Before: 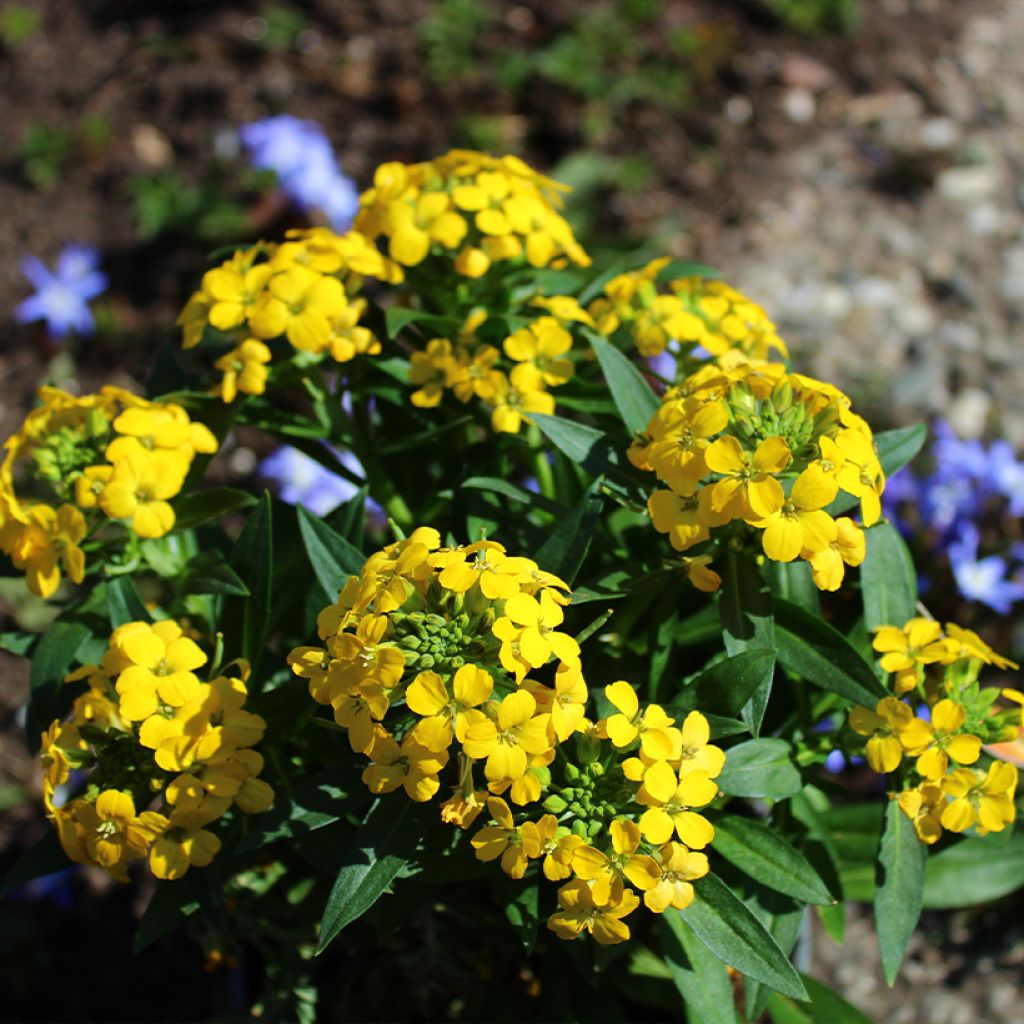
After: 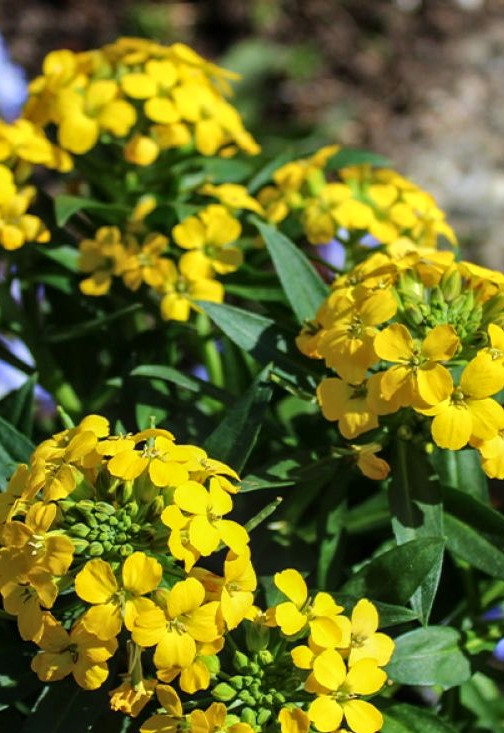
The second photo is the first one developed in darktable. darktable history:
crop: left 32.373%, top 10.943%, right 18.367%, bottom 17.396%
local contrast: on, module defaults
